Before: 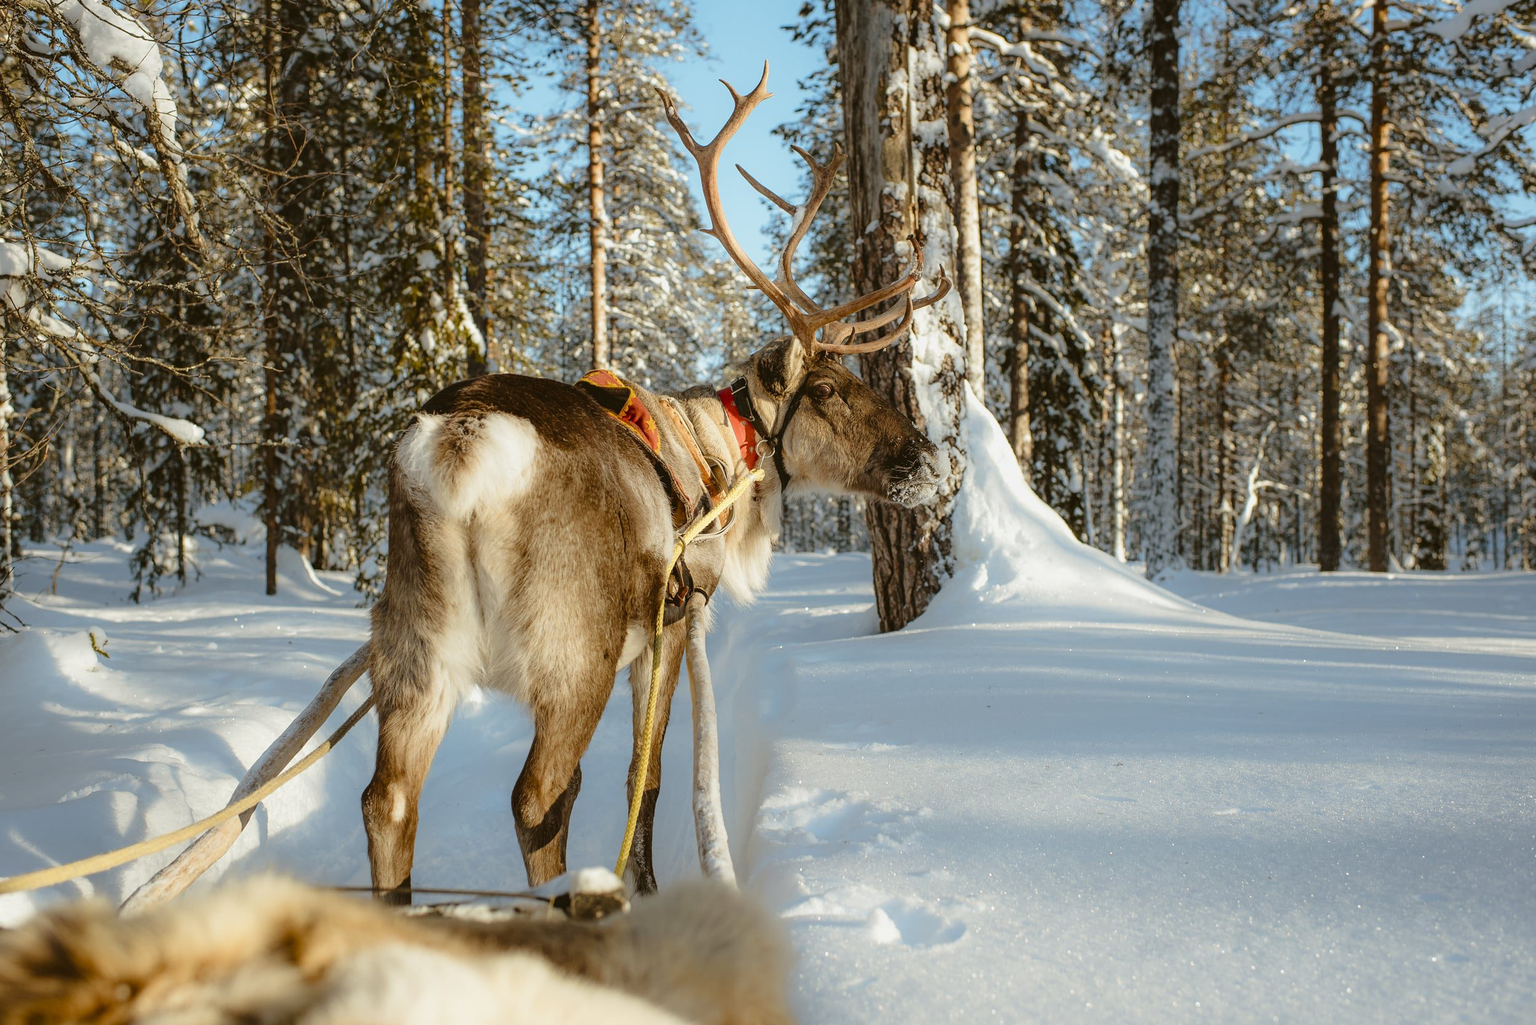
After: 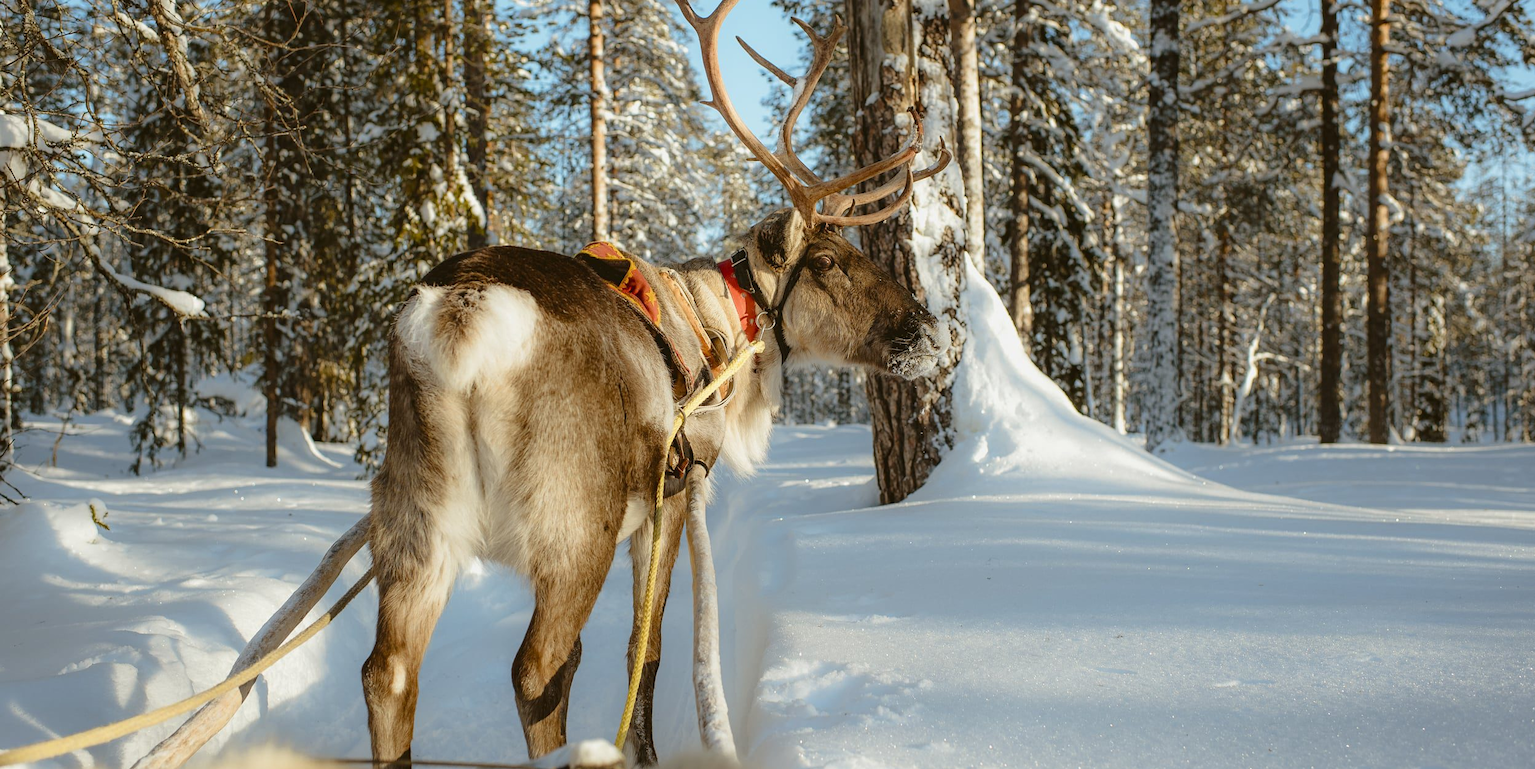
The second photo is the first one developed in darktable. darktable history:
crop and rotate: top 12.538%, bottom 12.376%
